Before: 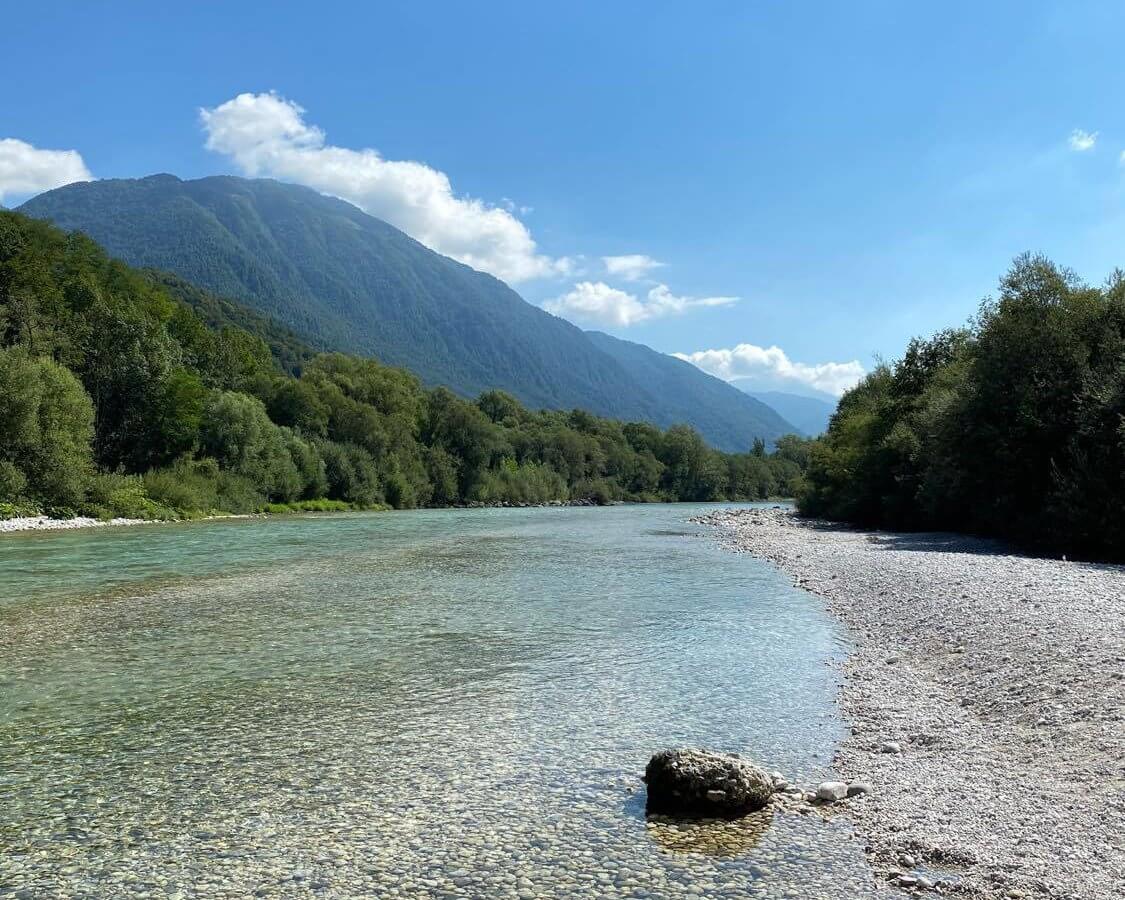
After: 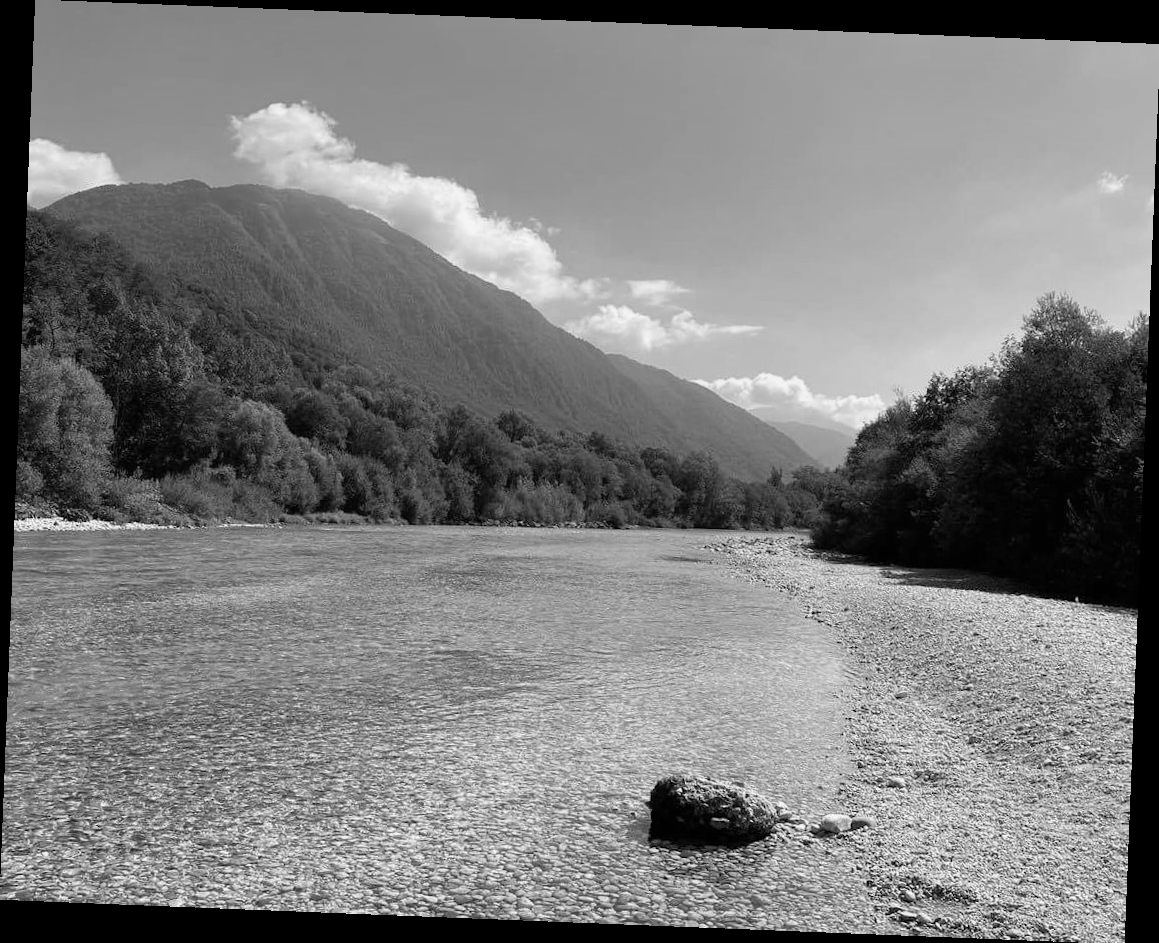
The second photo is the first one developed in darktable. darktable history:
monochrome: a 32, b 64, size 2.3
rotate and perspective: rotation 2.27°, automatic cropping off
